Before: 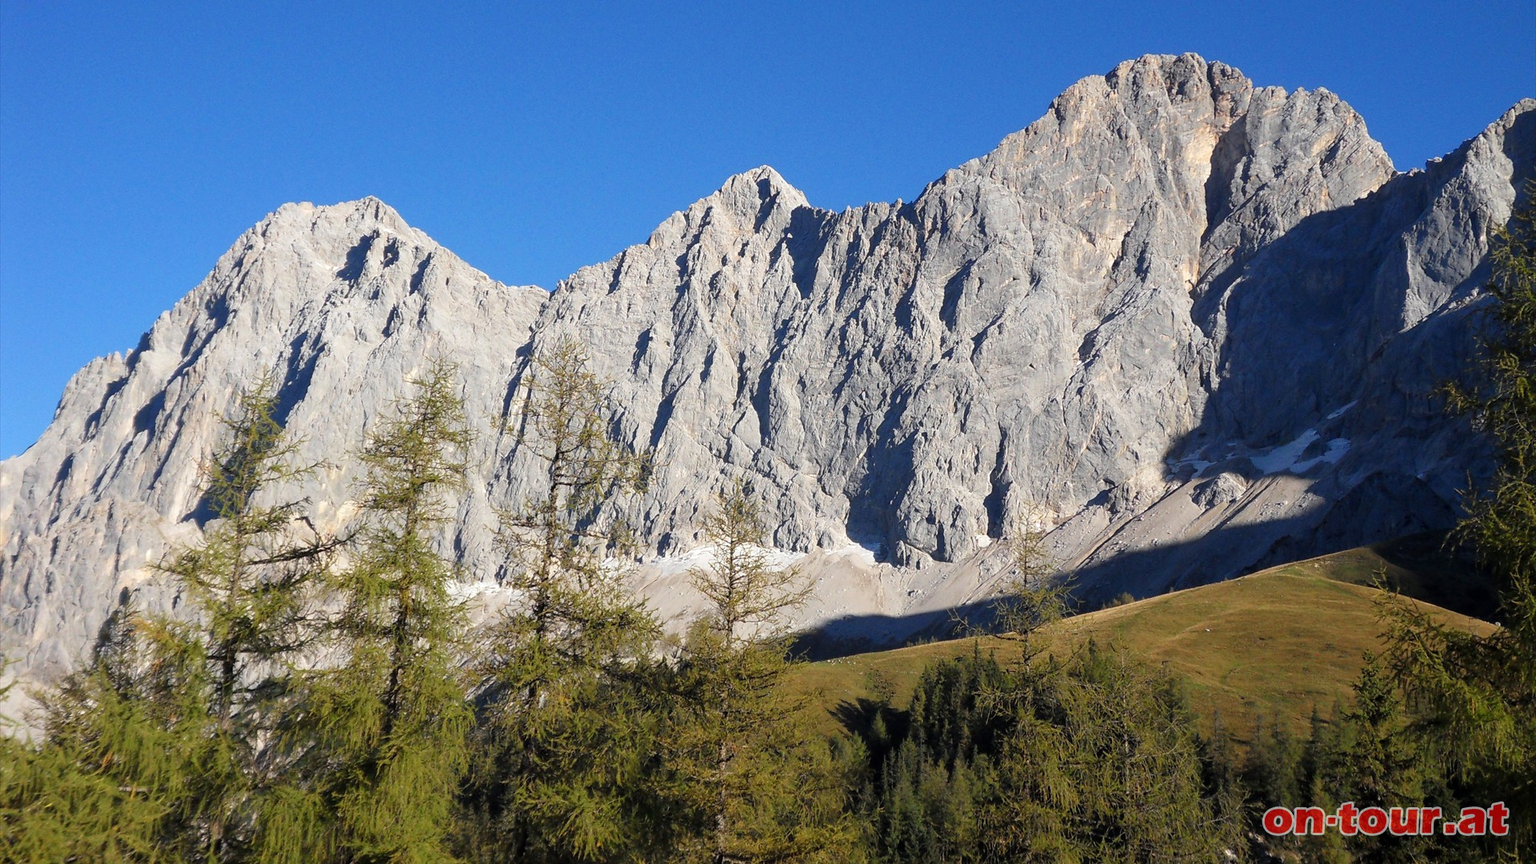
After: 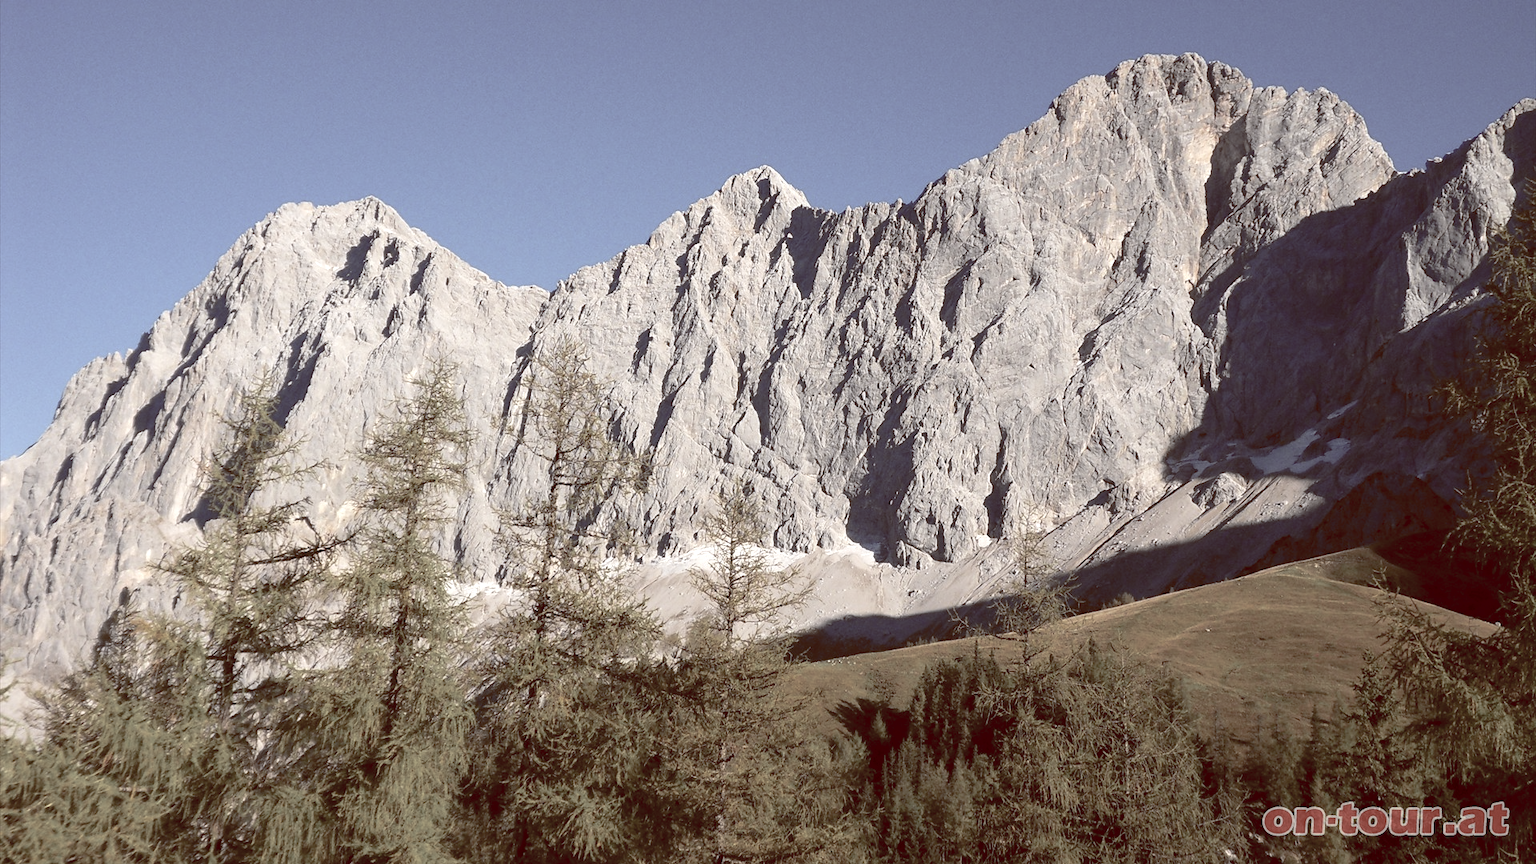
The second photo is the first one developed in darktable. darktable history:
exposure: black level correction 0, exposure 0.5 EV, compensate exposure bias true, compensate highlight preservation false
color balance rgb: shadows lift › luminance 1%, shadows lift › chroma 0.2%, shadows lift › hue 20°, power › luminance 1%, power › chroma 0.4%, power › hue 34°, highlights gain › luminance 0.8%, highlights gain › chroma 0.4%, highlights gain › hue 44°, global offset › chroma 0.4%, global offset › hue 34°, white fulcrum 0.08 EV, linear chroma grading › shadows -7%, linear chroma grading › highlights -7%, linear chroma grading › global chroma -10%, linear chroma grading › mid-tones -8%, perceptual saturation grading › global saturation -28%, perceptual saturation grading › highlights -20%, perceptual saturation grading › mid-tones -24%, perceptual saturation grading › shadows -24%, perceptual brilliance grading › global brilliance -1%, perceptual brilliance grading › highlights -1%, perceptual brilliance grading › mid-tones -1%, perceptual brilliance grading › shadows -1%, global vibrance -17%, contrast -6%
color zones: curves: ch0 [(0.11, 0.396) (0.195, 0.36) (0.25, 0.5) (0.303, 0.412) (0.357, 0.544) (0.75, 0.5) (0.967, 0.328)]; ch1 [(0, 0.468) (0.112, 0.512) (0.202, 0.6) (0.25, 0.5) (0.307, 0.352) (0.357, 0.544) (0.75, 0.5) (0.963, 0.524)]
